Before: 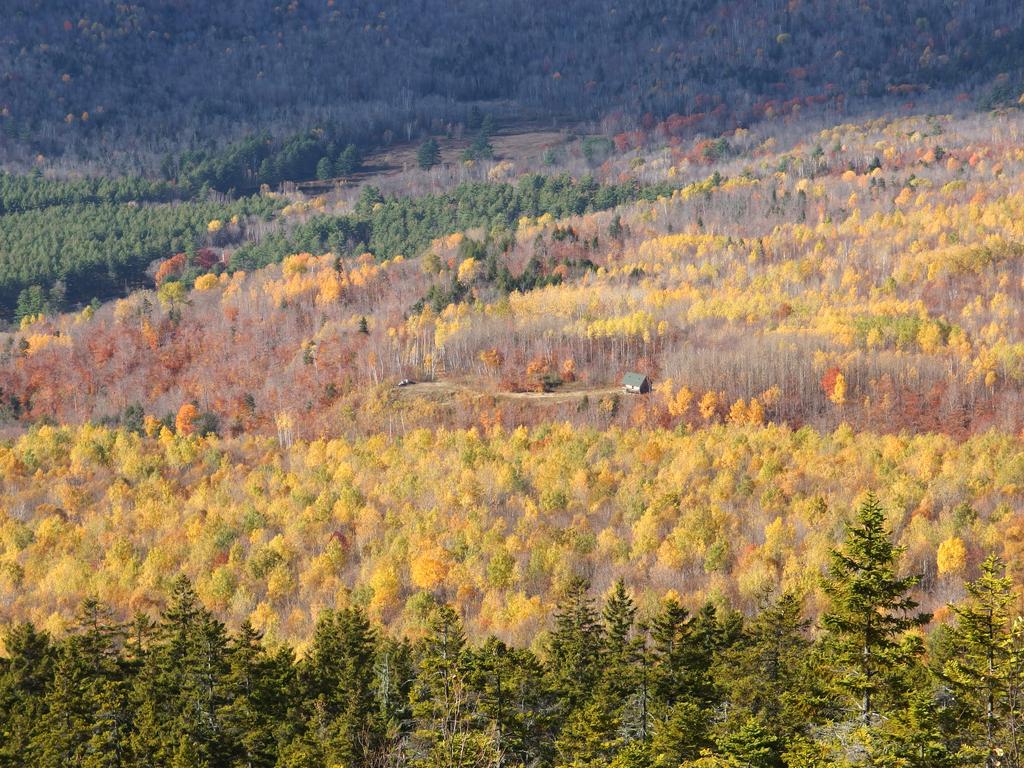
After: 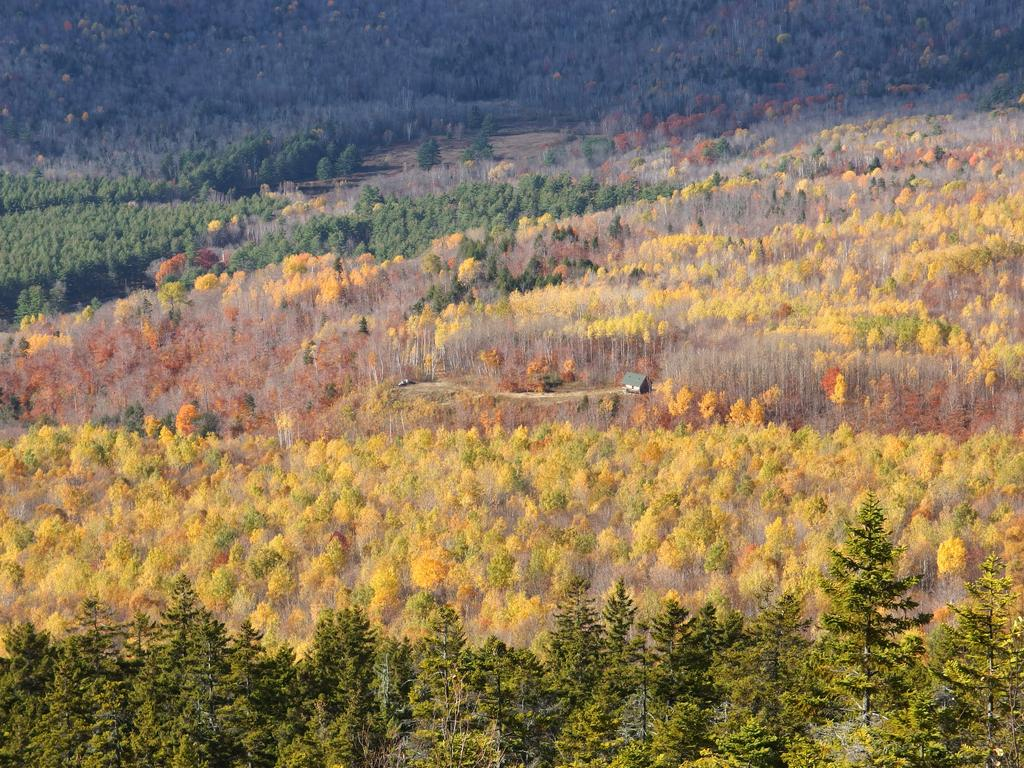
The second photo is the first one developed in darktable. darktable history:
shadows and highlights: shadows 33.61, highlights -46.92, compress 49.84%, highlights color adjustment 0.742%, soften with gaussian
